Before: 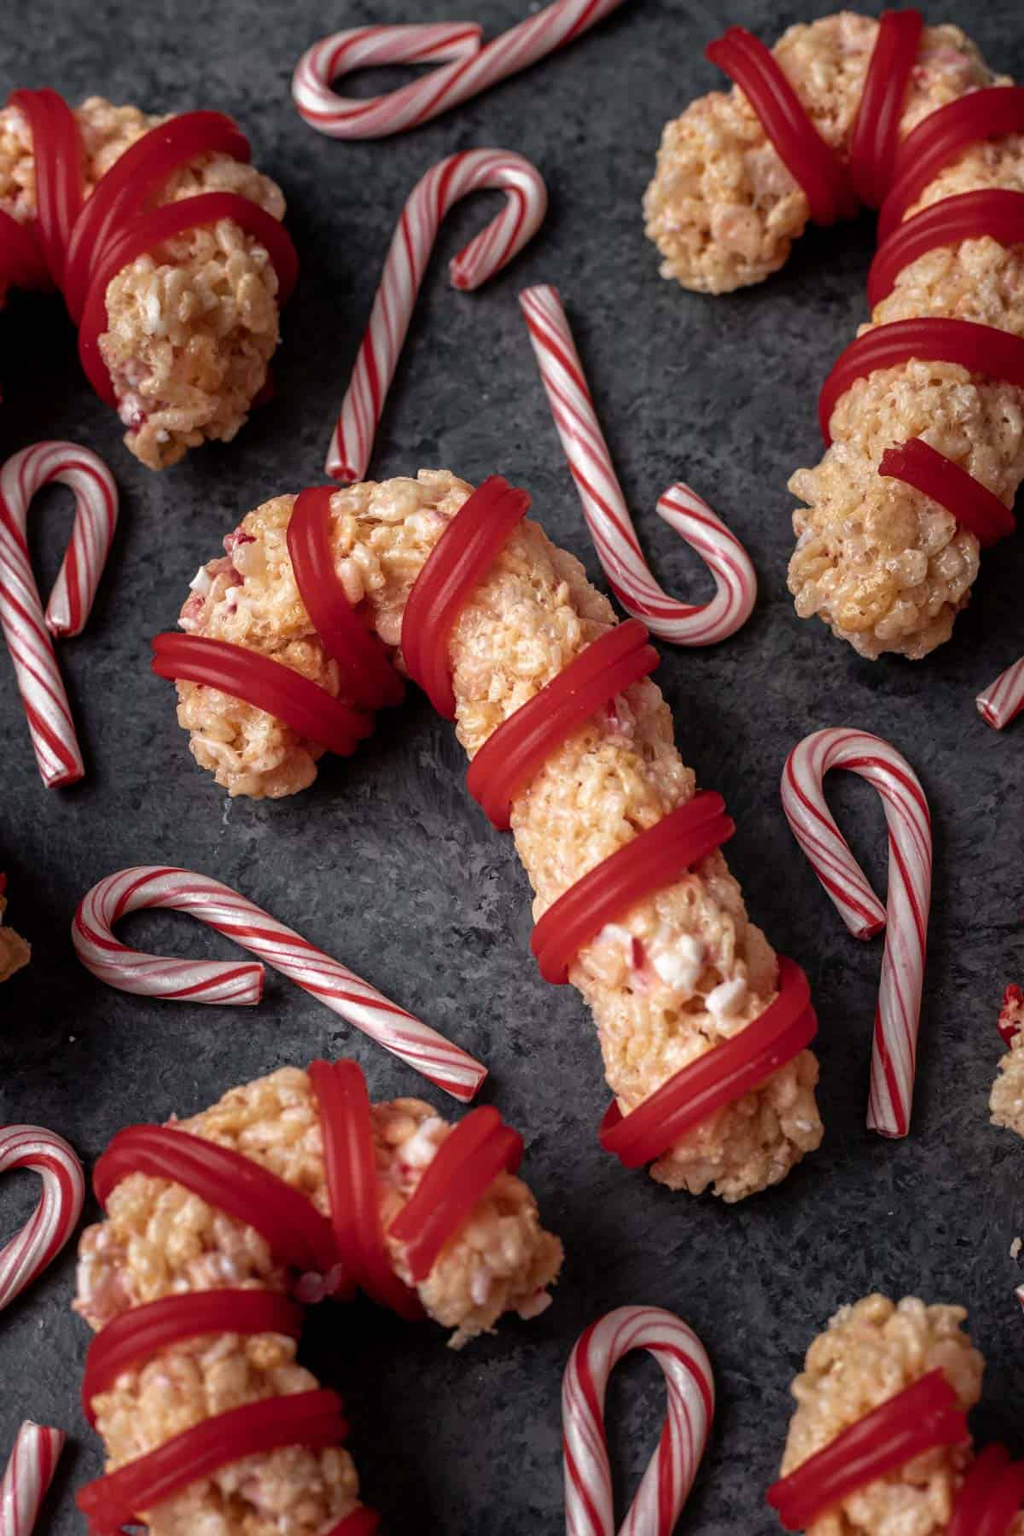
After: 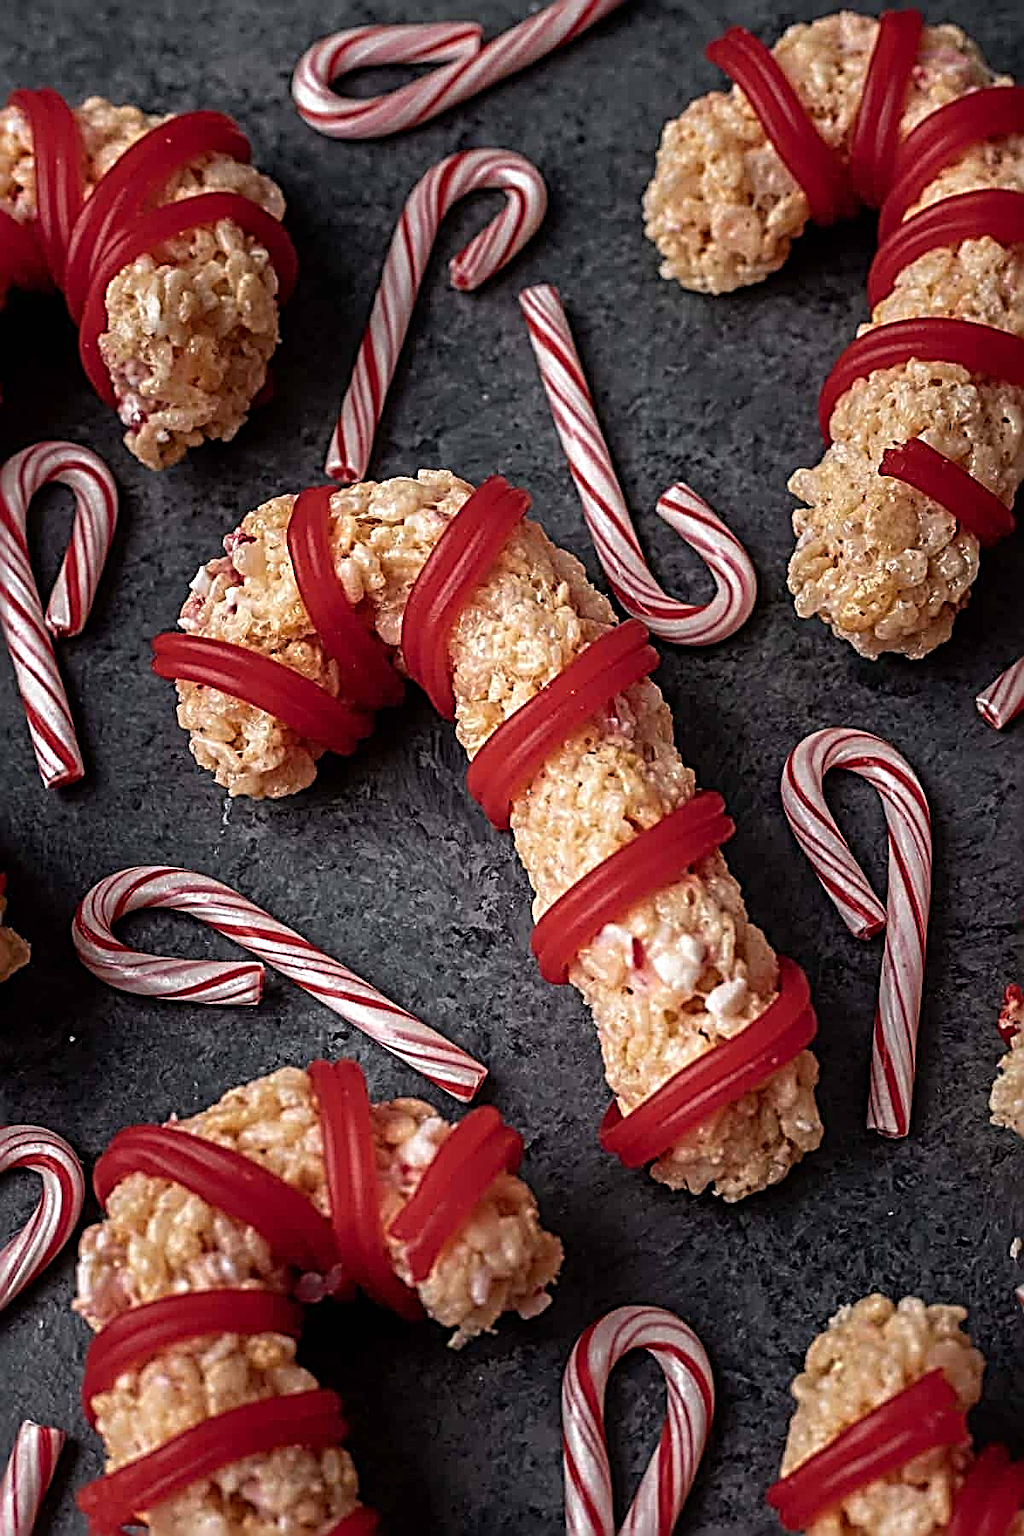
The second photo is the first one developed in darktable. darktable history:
sharpen: radius 3.211, amount 1.724
